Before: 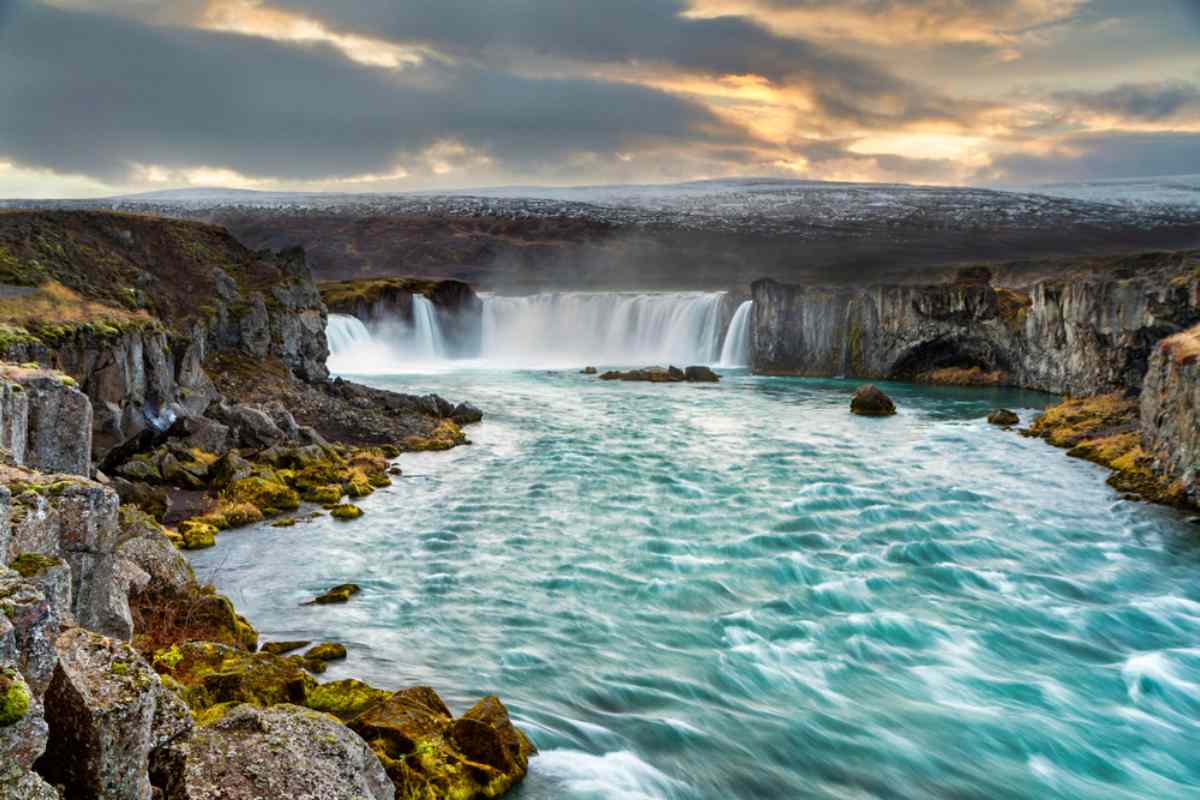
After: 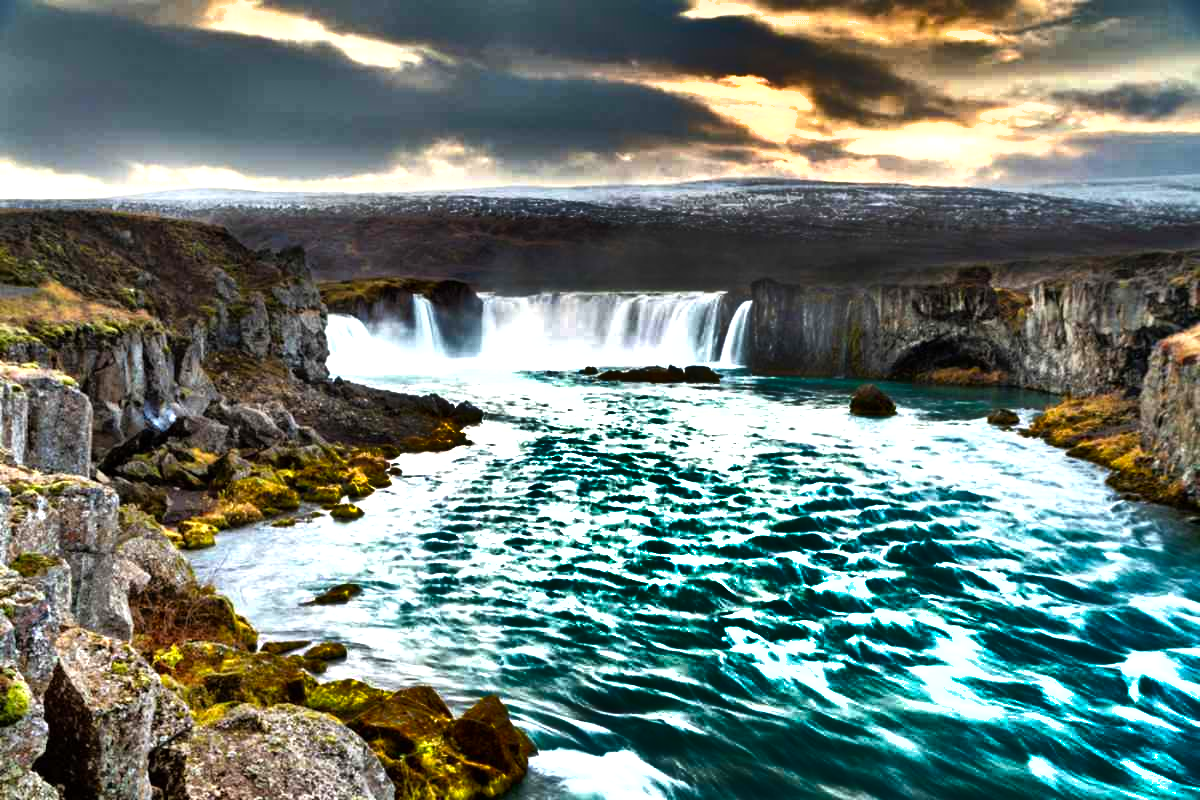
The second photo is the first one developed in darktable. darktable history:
shadows and highlights: radius 122.98, shadows 98.24, white point adjustment -2.93, highlights -99.01, soften with gaussian
exposure: exposure 0.293 EV, compensate highlight preservation false
color zones: curves: ch0 [(0.068, 0.464) (0.25, 0.5) (0.48, 0.508) (0.75, 0.536) (0.886, 0.476) (0.967, 0.456)]; ch1 [(0.066, 0.456) (0.25, 0.5) (0.616, 0.508) (0.746, 0.56) (0.934, 0.444)]
tone equalizer: -8 EV -0.717 EV, -7 EV -0.675 EV, -6 EV -0.615 EV, -5 EV -0.411 EV, -3 EV 0.405 EV, -2 EV 0.6 EV, -1 EV 0.692 EV, +0 EV 0.746 EV
